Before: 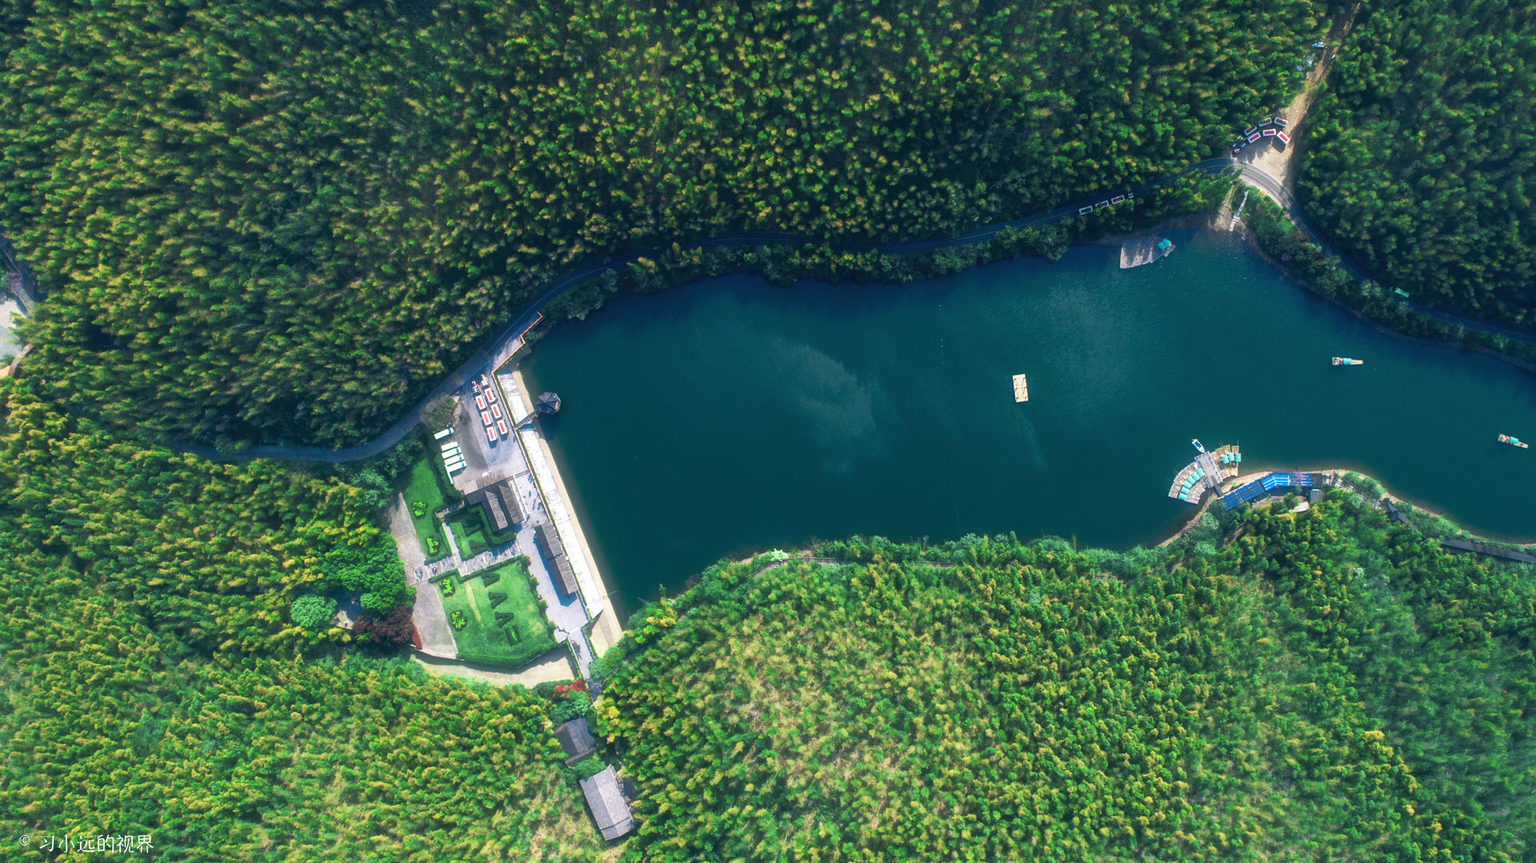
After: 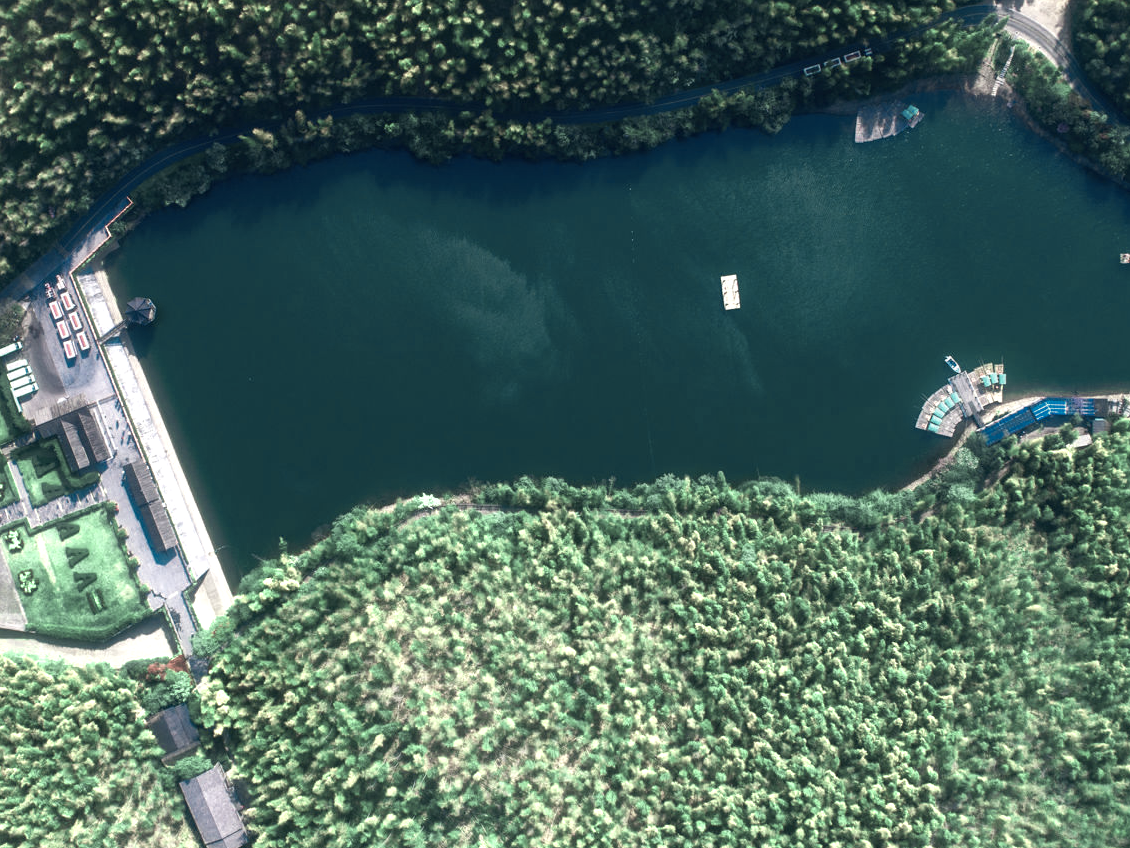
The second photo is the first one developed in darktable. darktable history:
haze removal: compatibility mode true, adaptive false
color zones: curves: ch0 [(0.25, 0.667) (0.758, 0.368)]; ch1 [(0.215, 0.245) (0.761, 0.373)]; ch2 [(0.247, 0.554) (0.761, 0.436)]
crop and rotate: left 28.4%, top 17.935%, right 12.696%, bottom 3.451%
